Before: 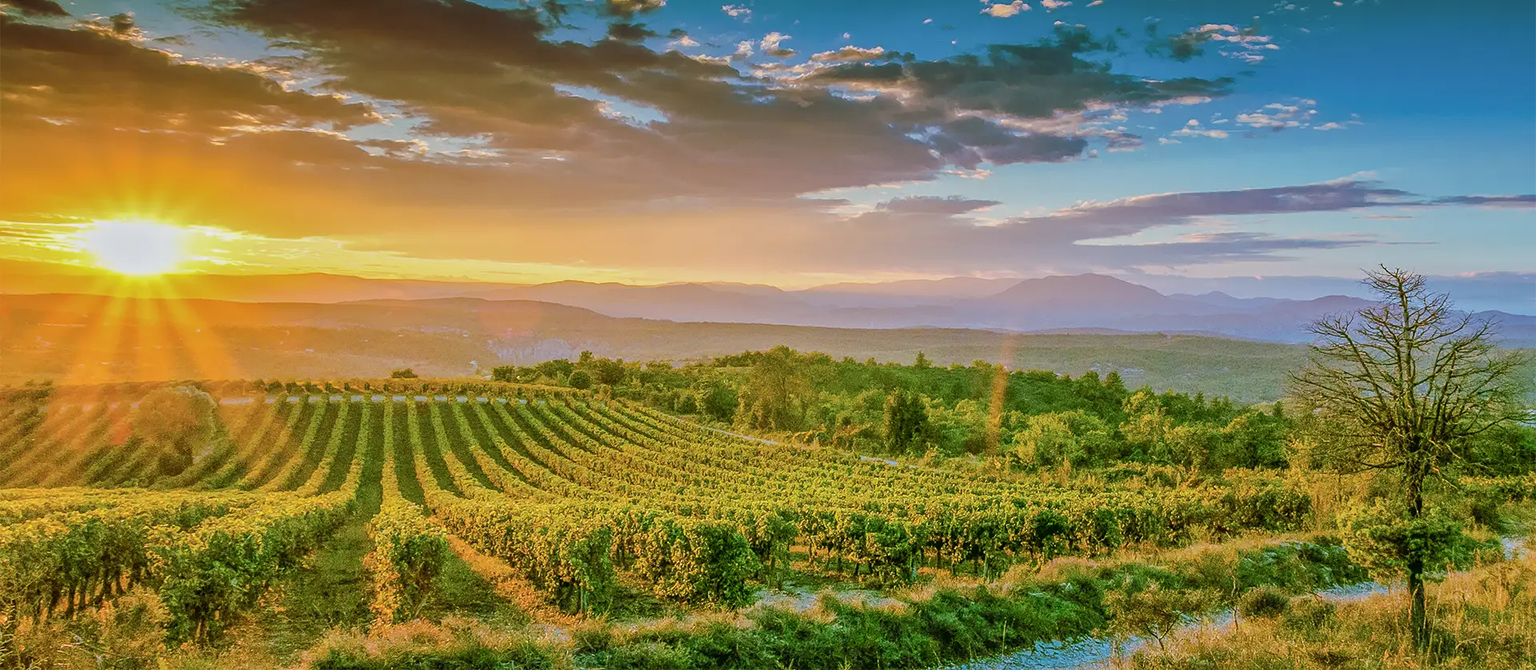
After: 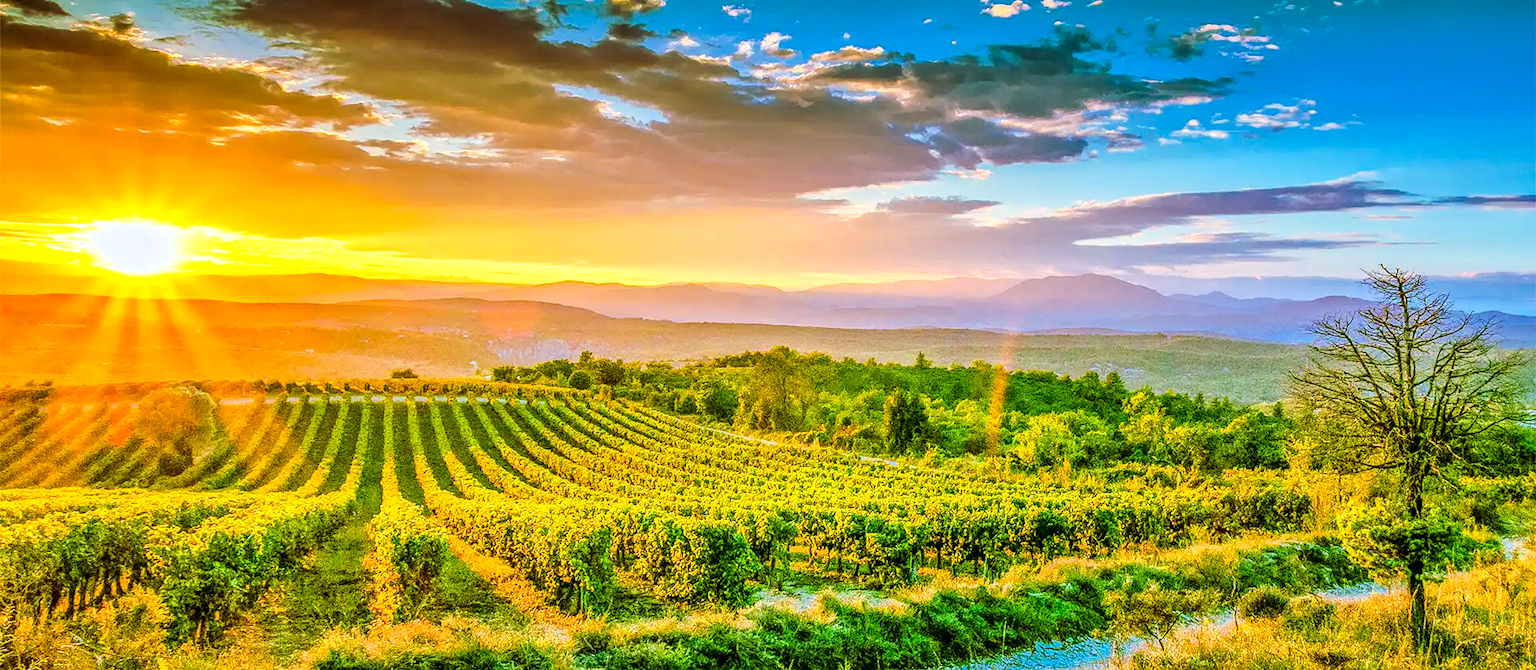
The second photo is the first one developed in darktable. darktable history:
shadows and highlights: soften with gaussian
color zones: curves: ch0 [(0, 0.613) (0.01, 0.613) (0.245, 0.448) (0.498, 0.529) (0.642, 0.665) (0.879, 0.777) (0.99, 0.613)]; ch1 [(0, 0) (0.143, 0) (0.286, 0) (0.429, 0) (0.571, 0) (0.714, 0) (0.857, 0)], mix -138.01%
local contrast: detail 130%
base curve: curves: ch0 [(0, 0) (0.028, 0.03) (0.121, 0.232) (0.46, 0.748) (0.859, 0.968) (1, 1)]
